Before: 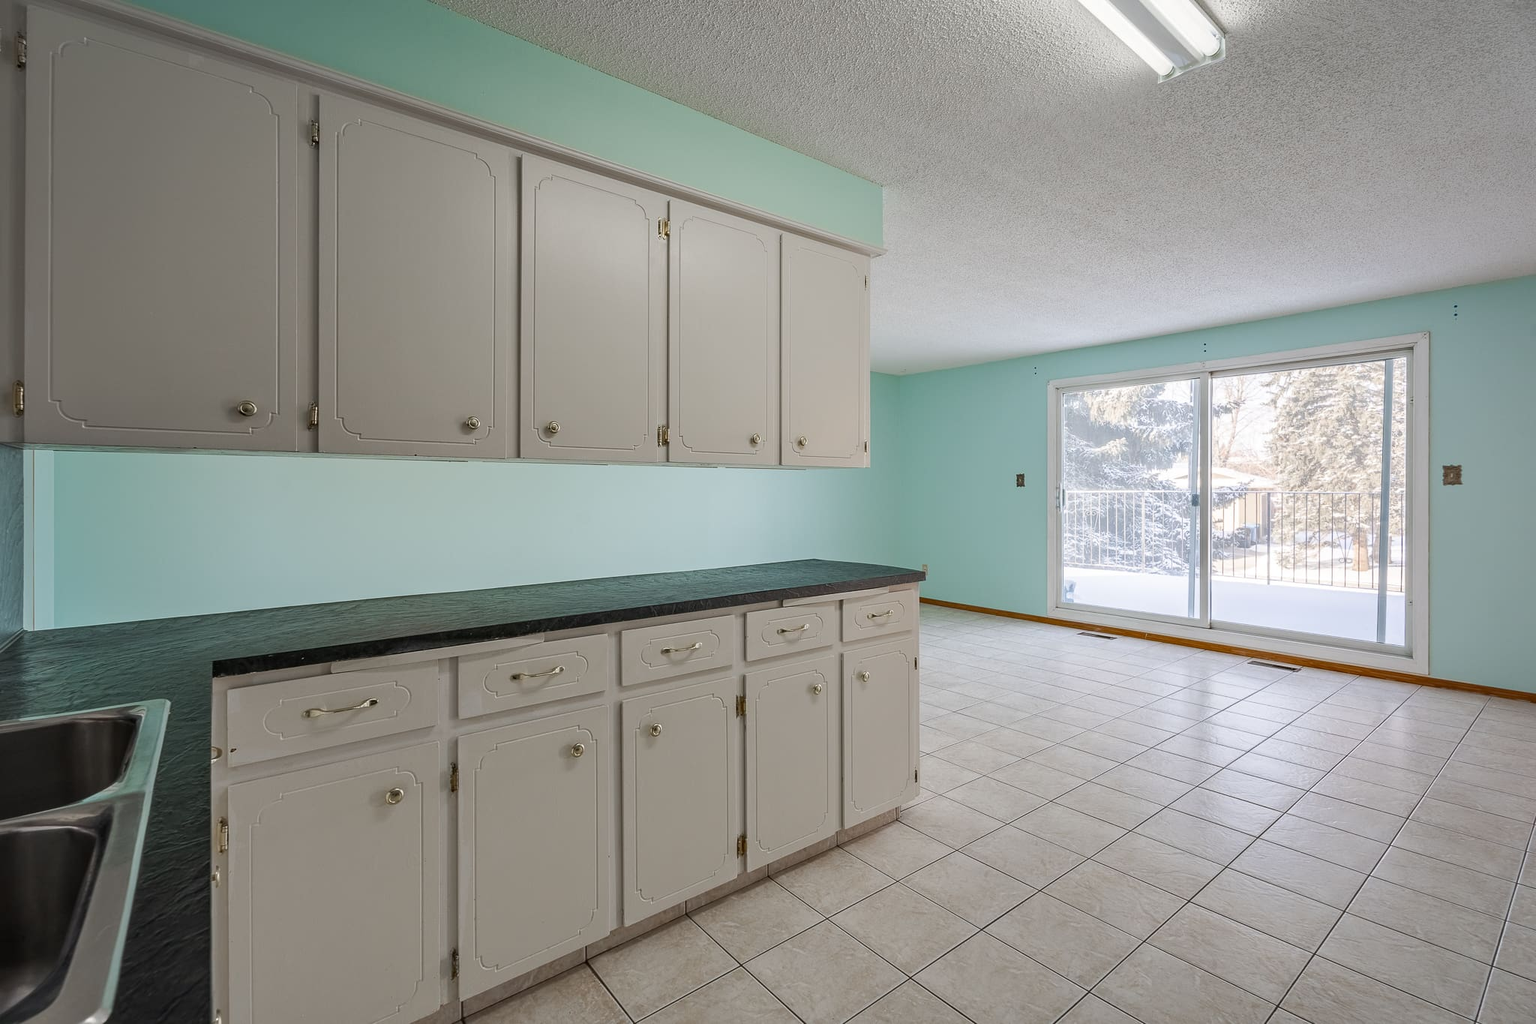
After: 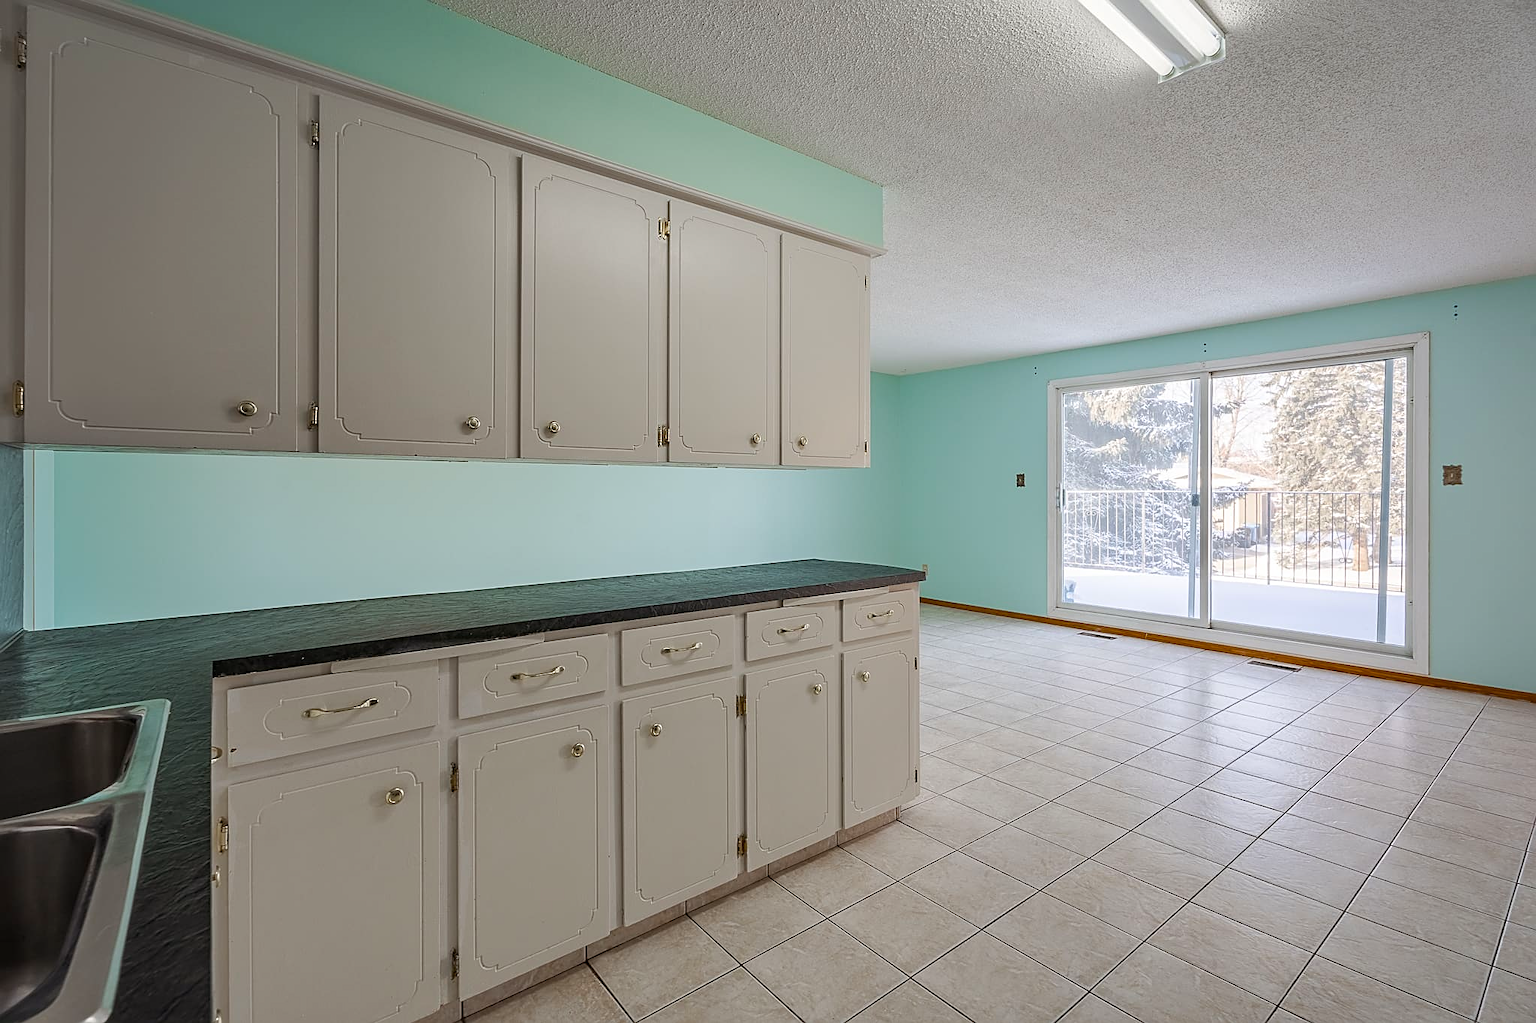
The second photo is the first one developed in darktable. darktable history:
color balance rgb: shadows lift › chroma 1.004%, shadows lift › hue 31.69°, perceptual saturation grading › global saturation 19.6%
sharpen: on, module defaults
